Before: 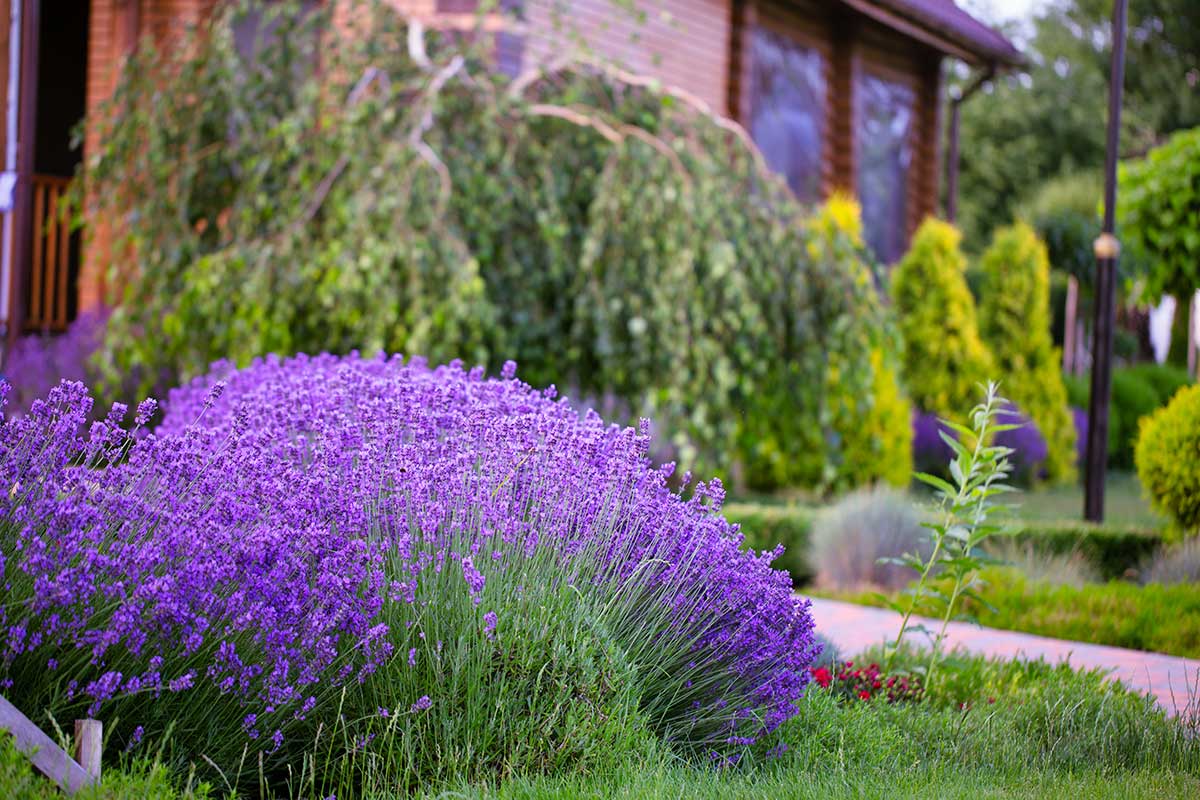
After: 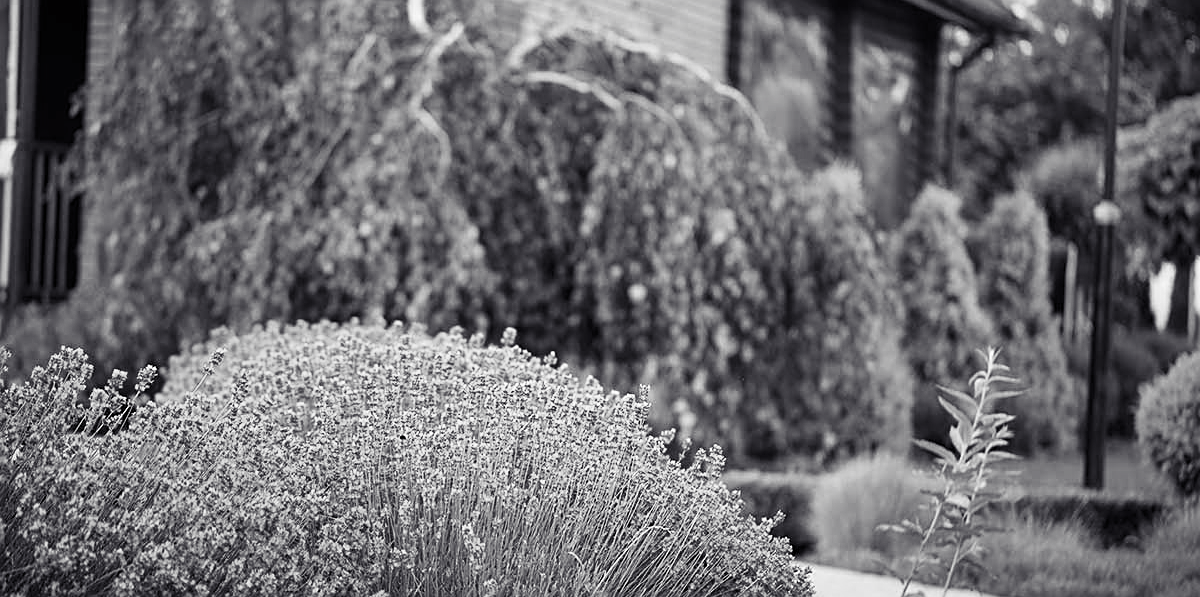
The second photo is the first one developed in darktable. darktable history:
crop: top 4.188%, bottom 21.171%
sharpen: on, module defaults
contrast brightness saturation: contrast 0.173, saturation 0.302
color balance rgb: shadows lift › chroma 3.15%, shadows lift › hue 278.75°, perceptual saturation grading › global saturation 25.128%
color calibration: output gray [0.21, 0.42, 0.37, 0], illuminant as shot in camera, x 0.358, y 0.373, temperature 4628.91 K
